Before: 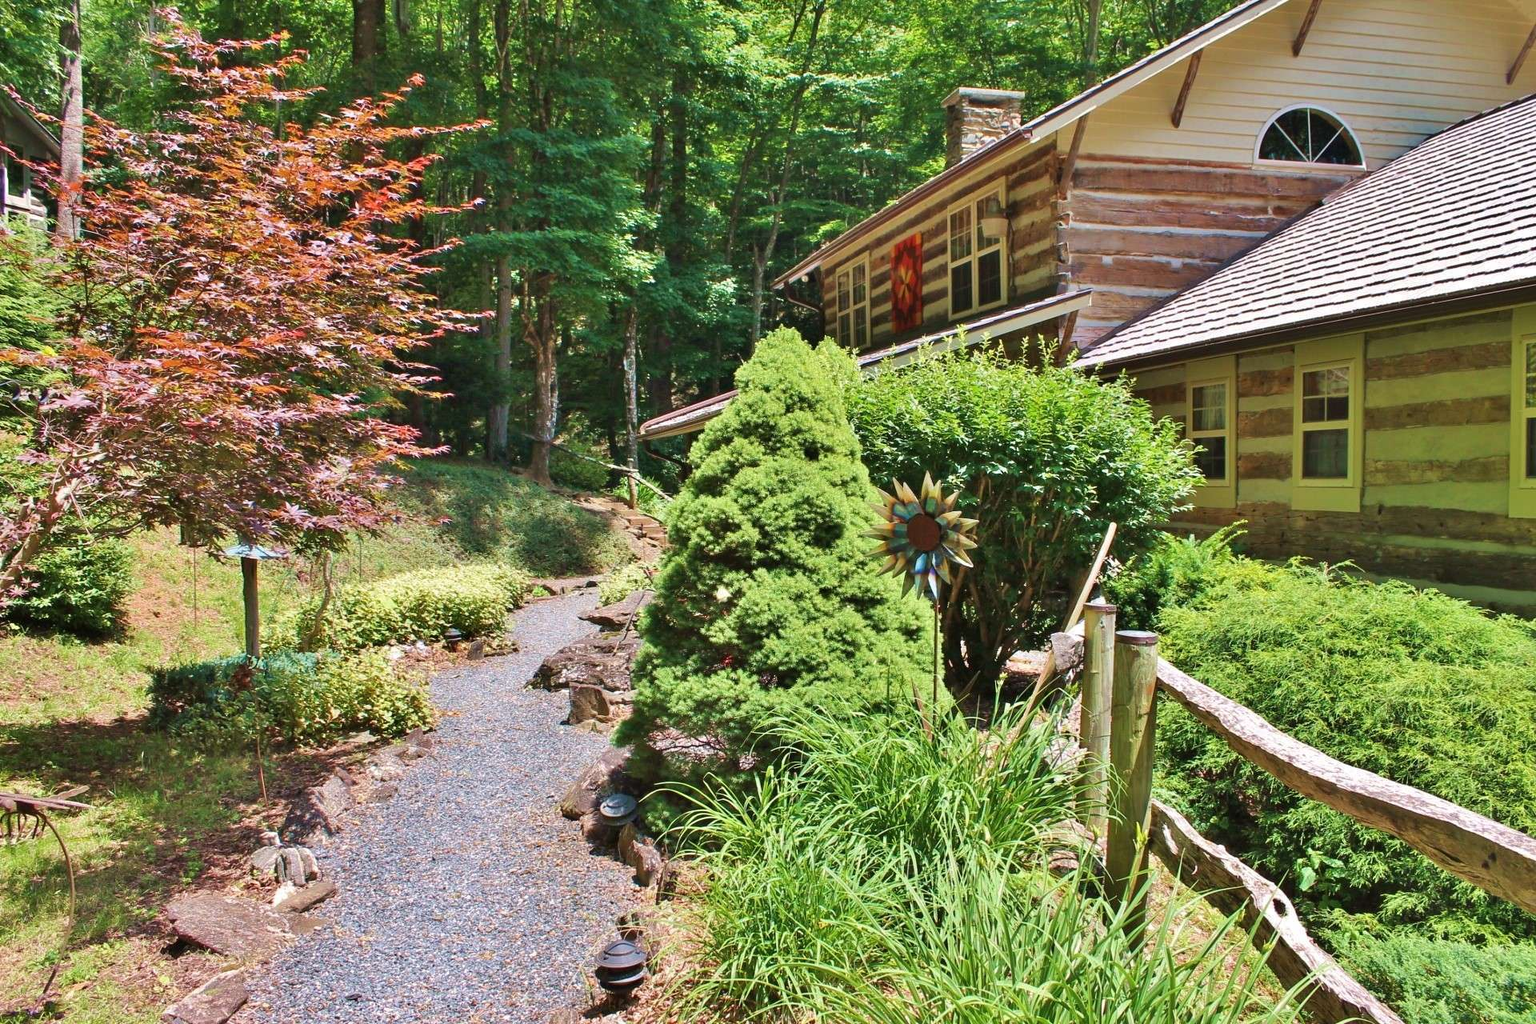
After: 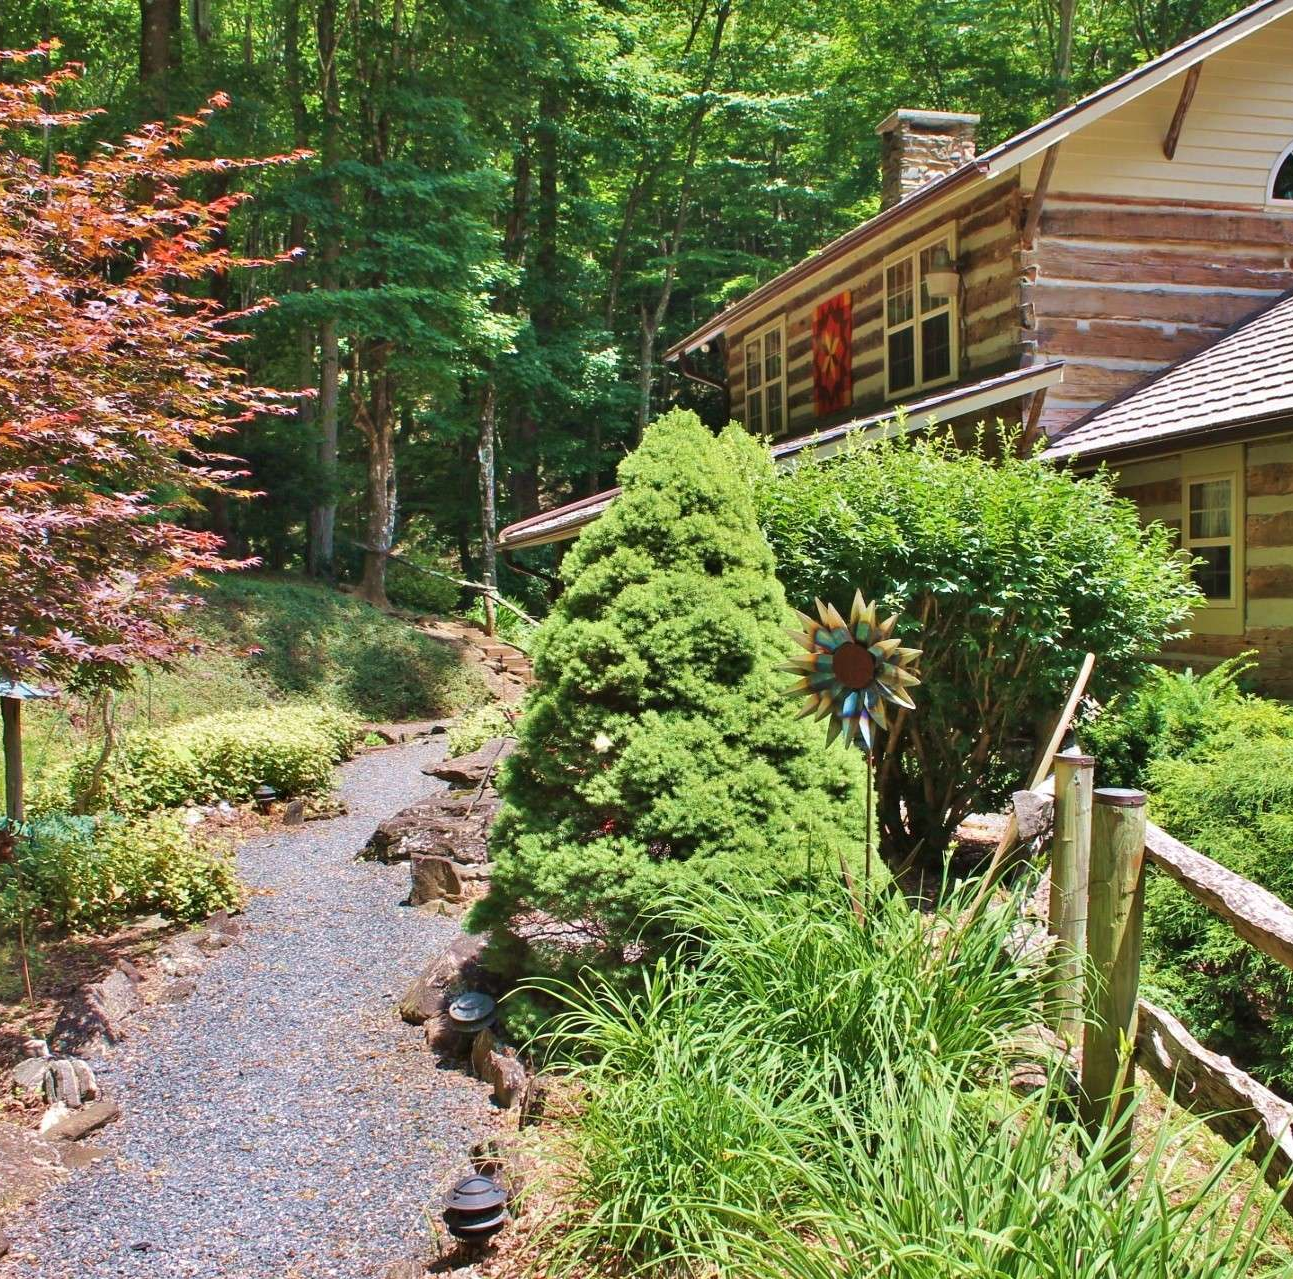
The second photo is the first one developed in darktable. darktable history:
crop and rotate: left 15.681%, right 16.924%
